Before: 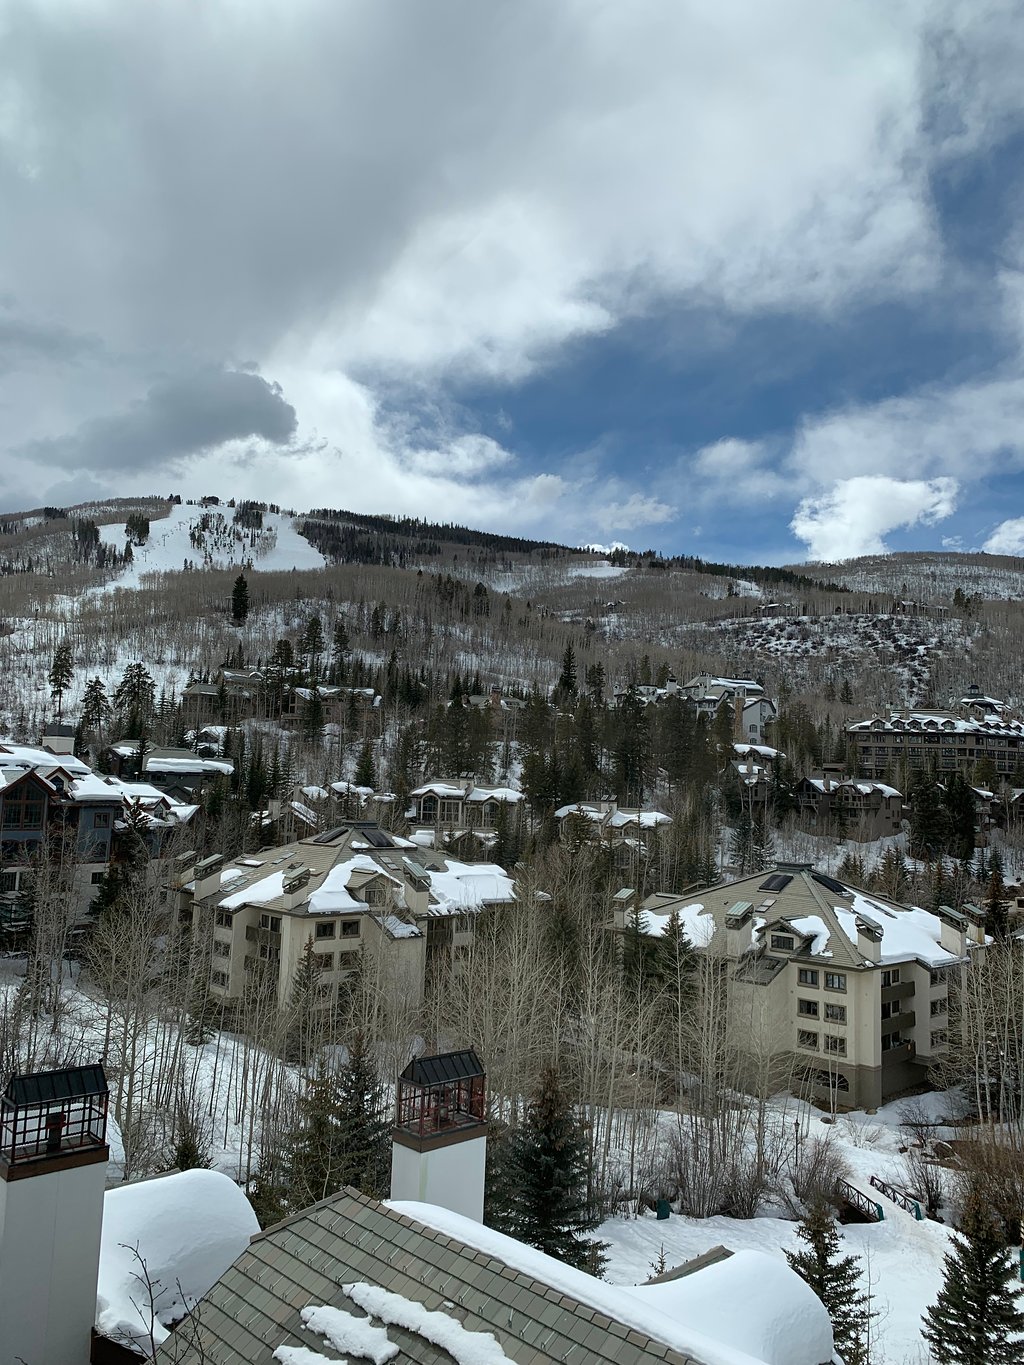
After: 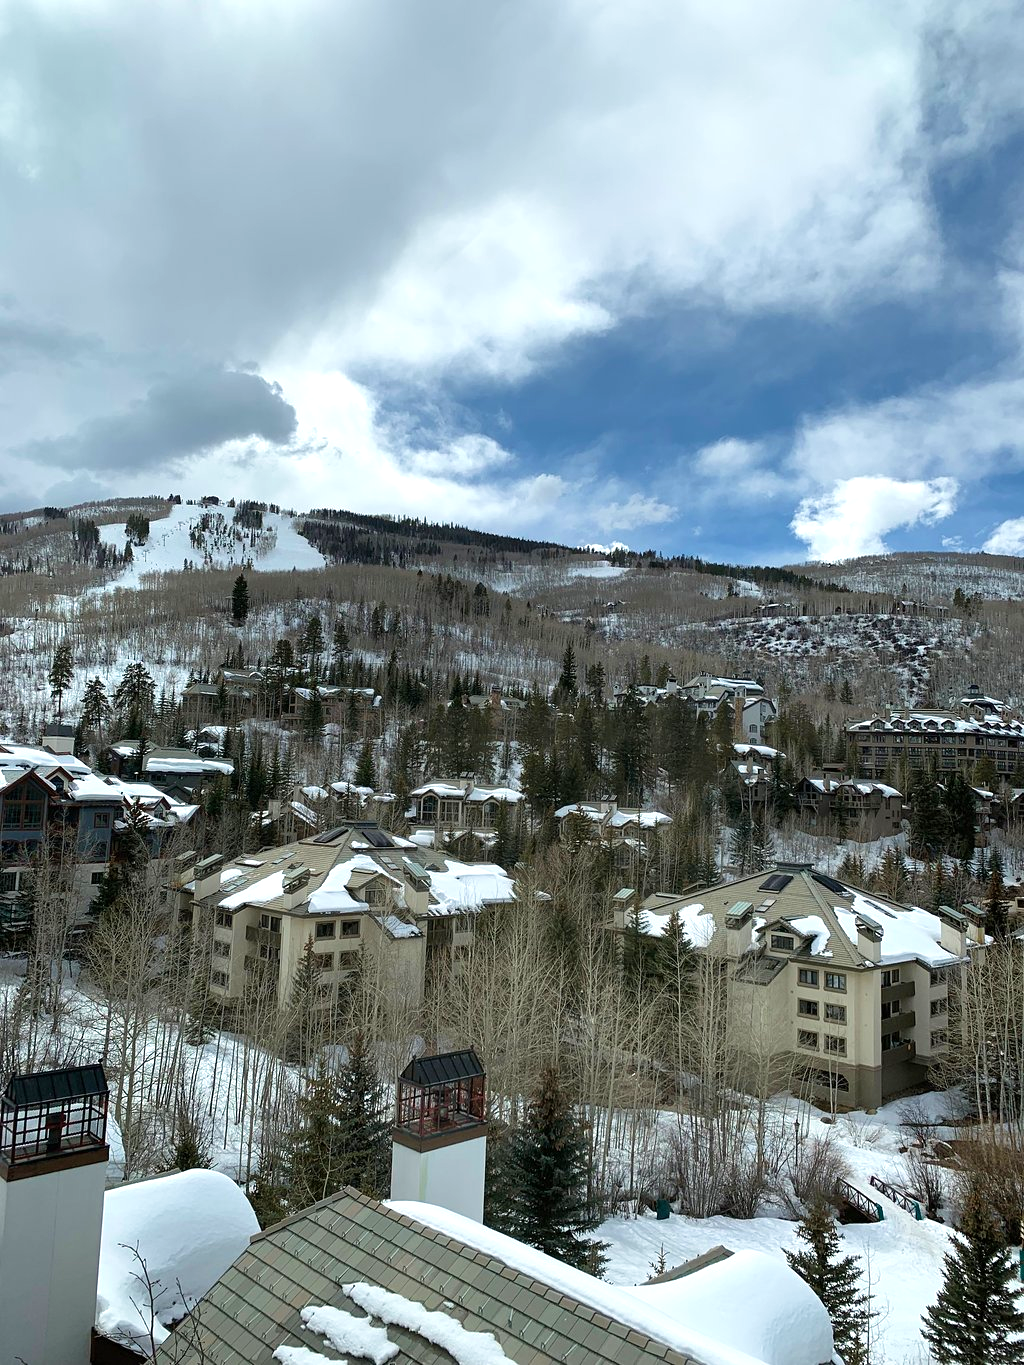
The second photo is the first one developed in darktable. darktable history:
velvia: on, module defaults
exposure: exposure 0.369 EV, compensate highlight preservation false
